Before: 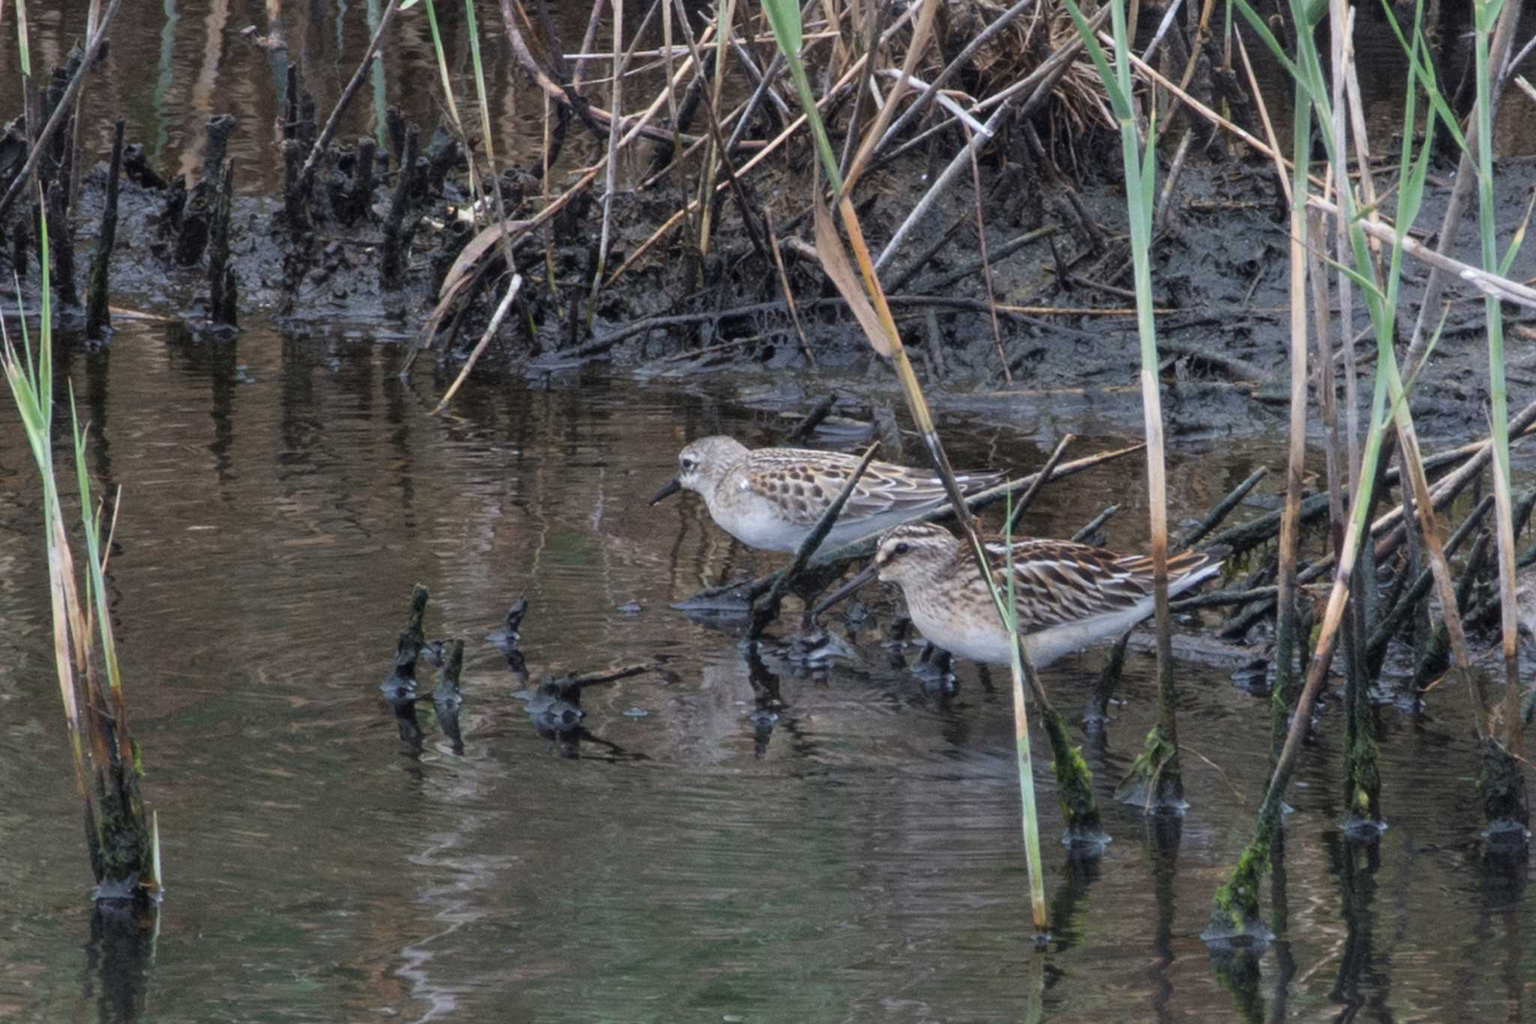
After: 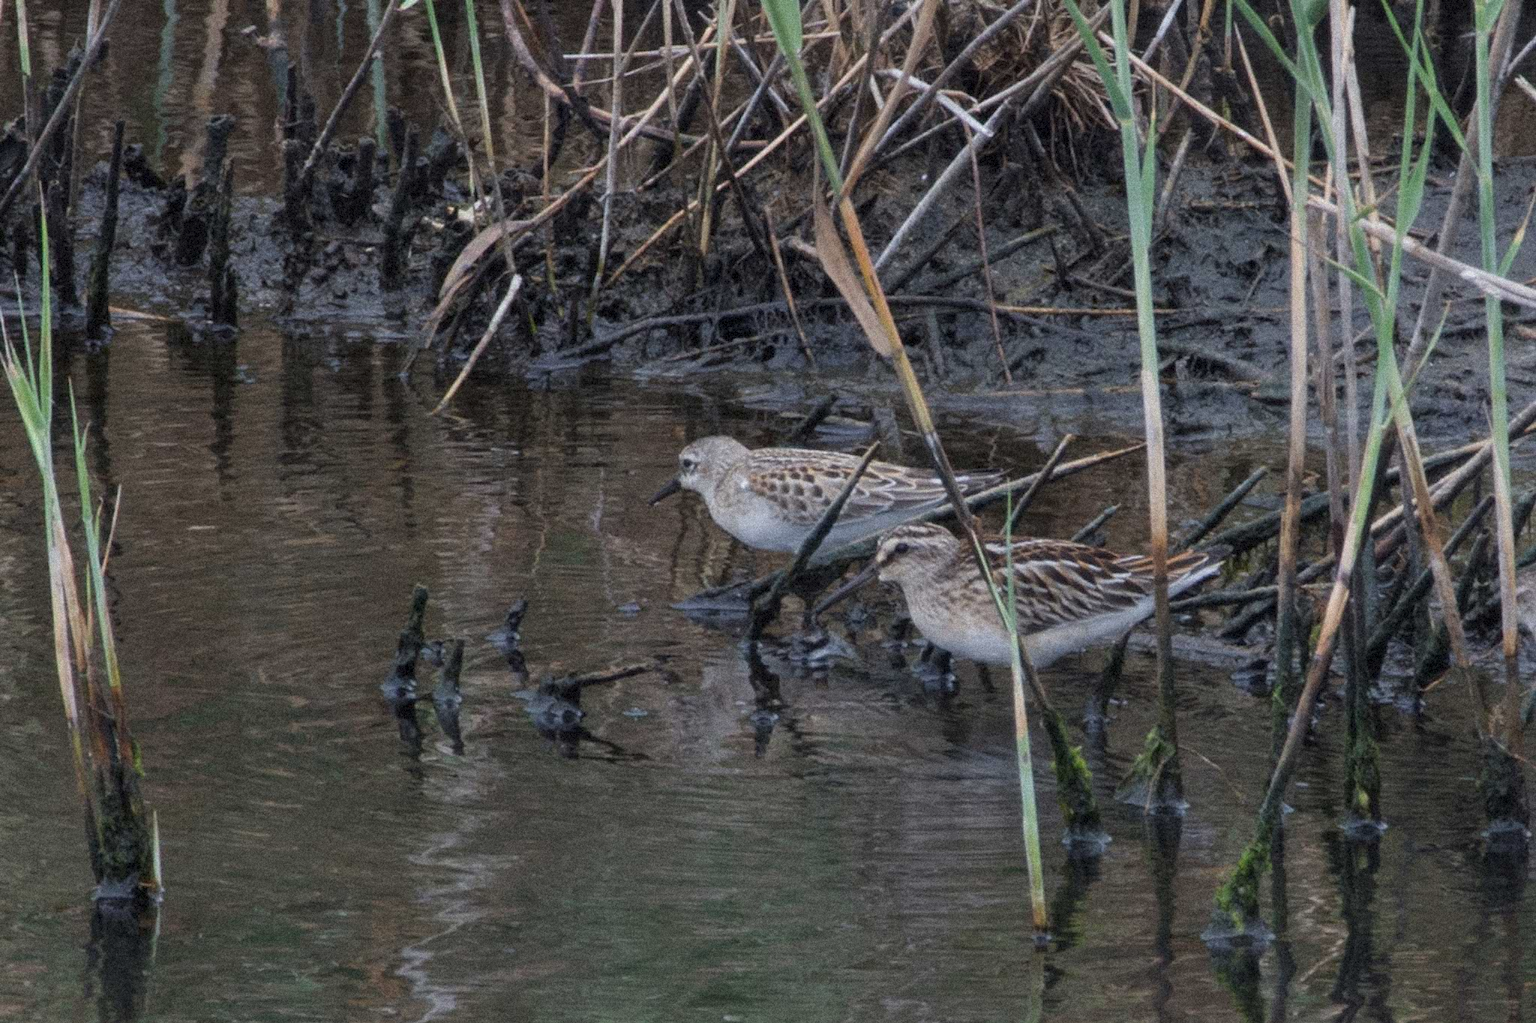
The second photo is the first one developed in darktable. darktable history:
exposure: exposure -0.36 EV, compensate highlight preservation false
grain: coarseness 9.38 ISO, strength 34.99%, mid-tones bias 0%
